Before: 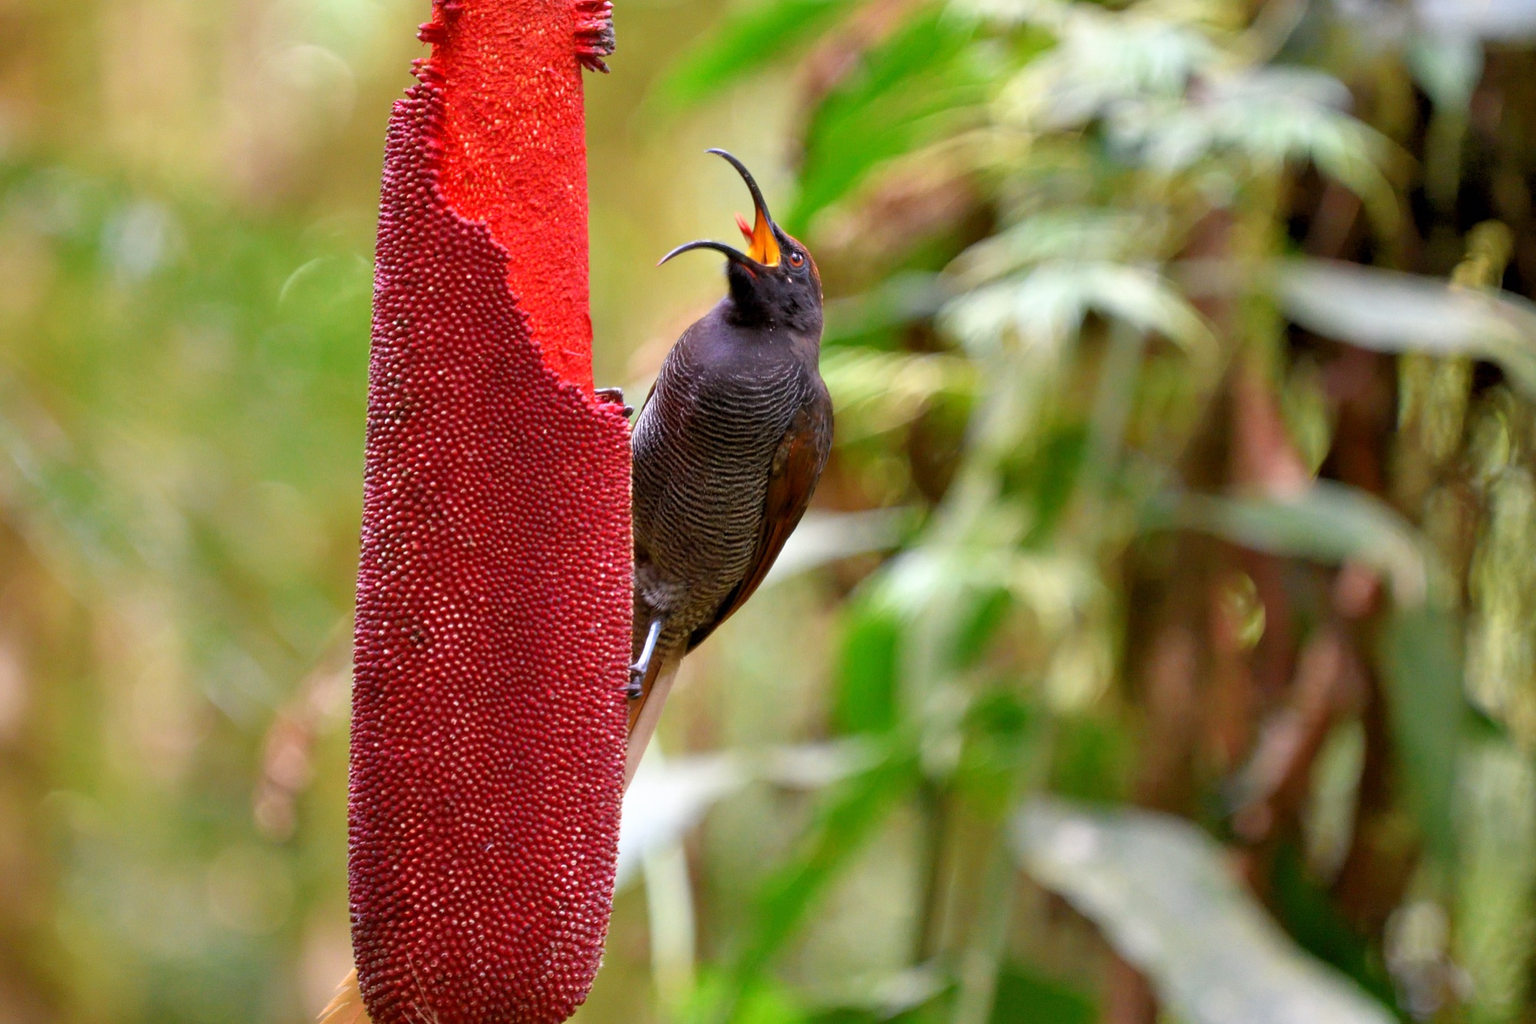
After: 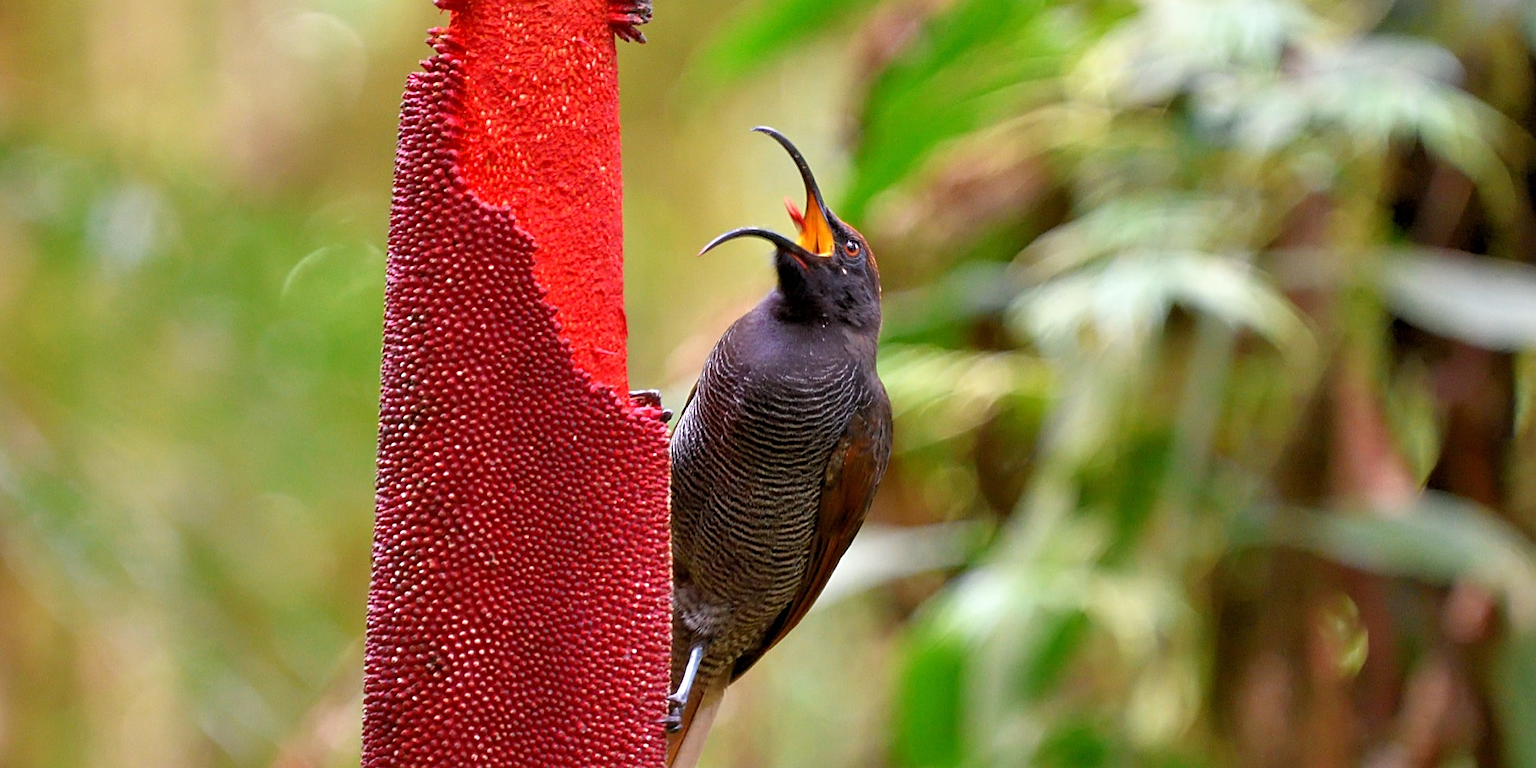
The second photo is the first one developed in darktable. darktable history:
sharpen: on, module defaults
crop: left 1.536%, top 3.372%, right 7.554%, bottom 28.479%
